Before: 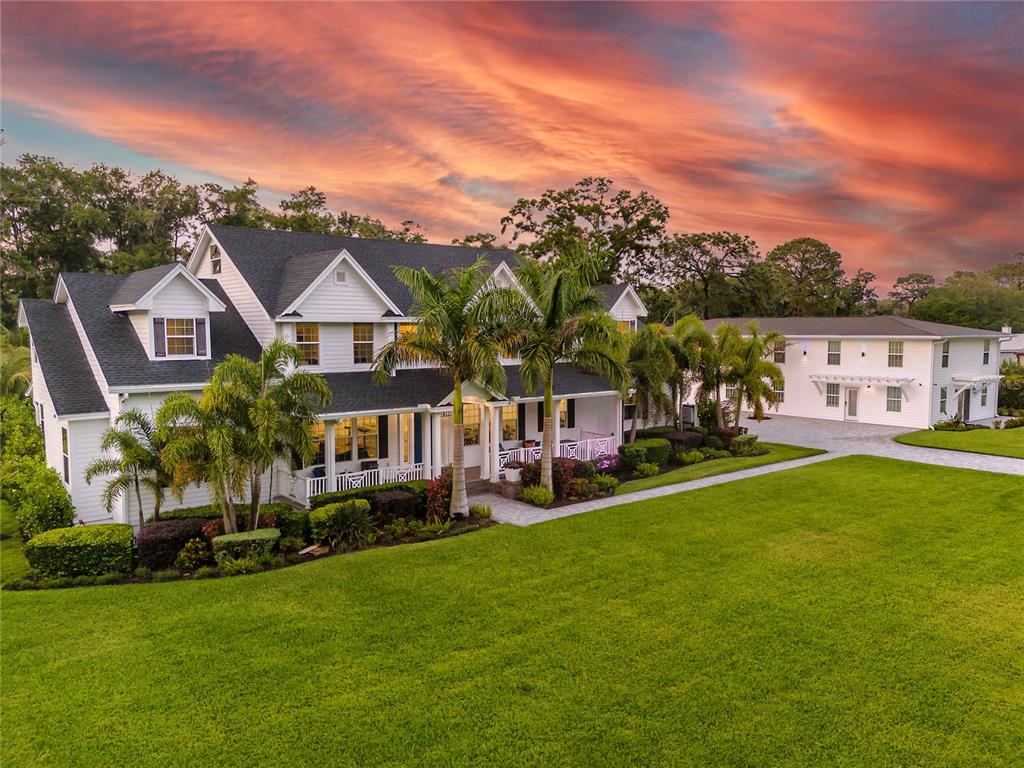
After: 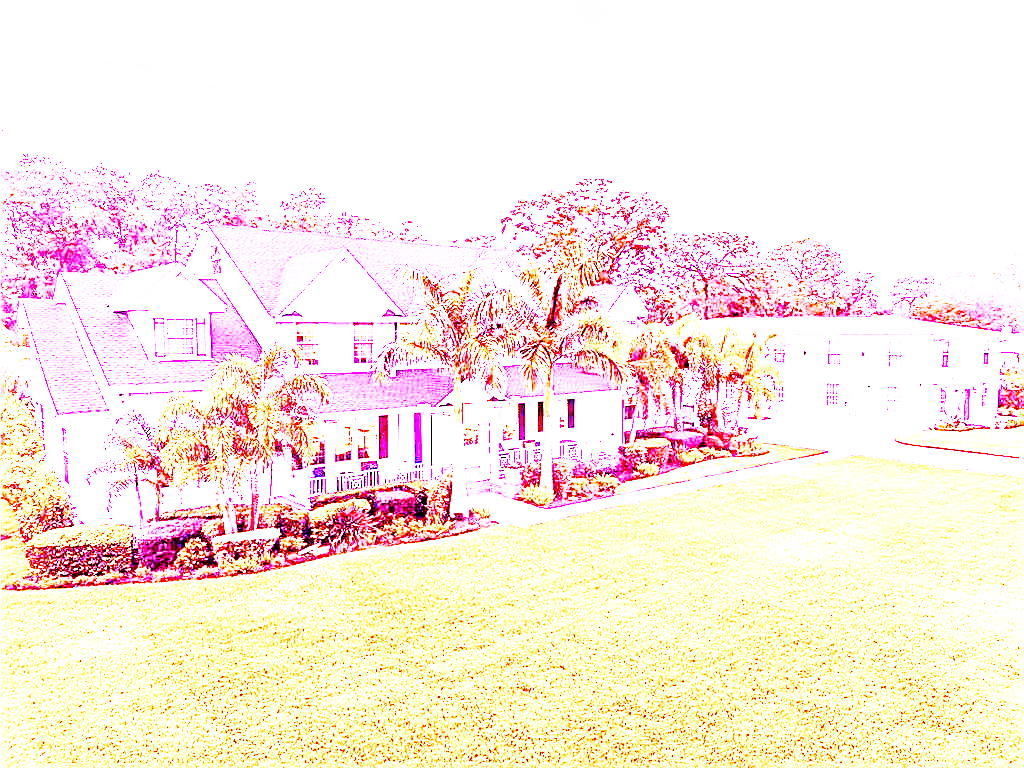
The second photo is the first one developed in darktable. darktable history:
white balance: red 8, blue 8
sharpen: on, module defaults
base curve: curves: ch0 [(0, 0) (0.007, 0.004) (0.027, 0.03) (0.046, 0.07) (0.207, 0.54) (0.442, 0.872) (0.673, 0.972) (1, 1)], preserve colors none
